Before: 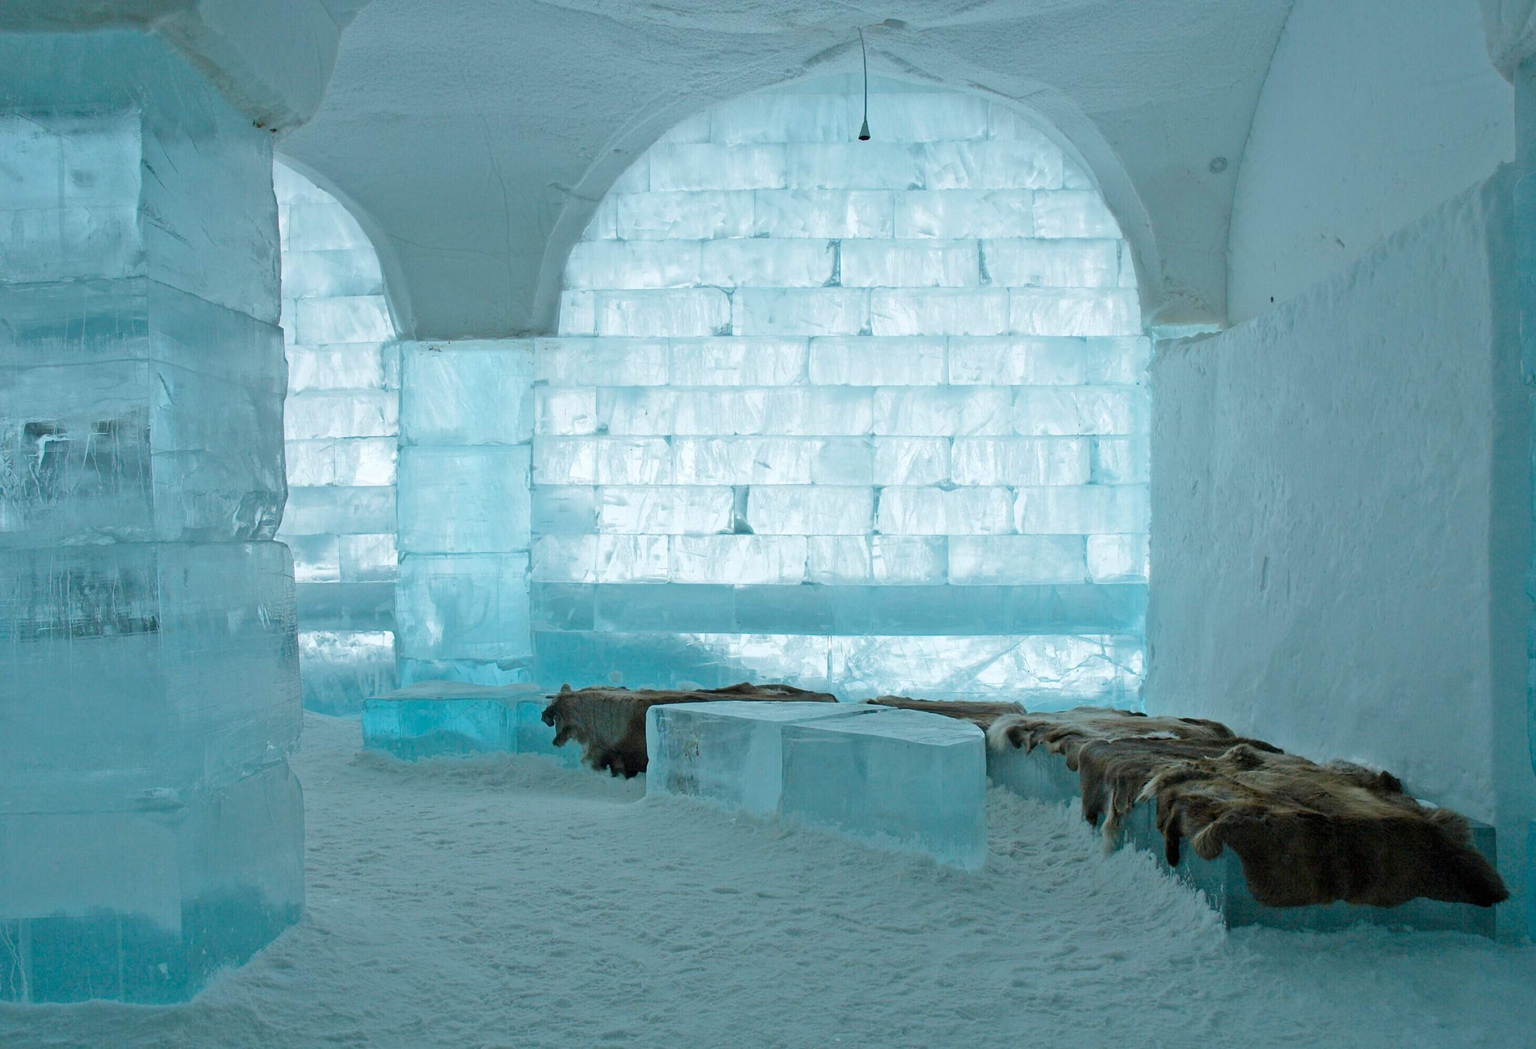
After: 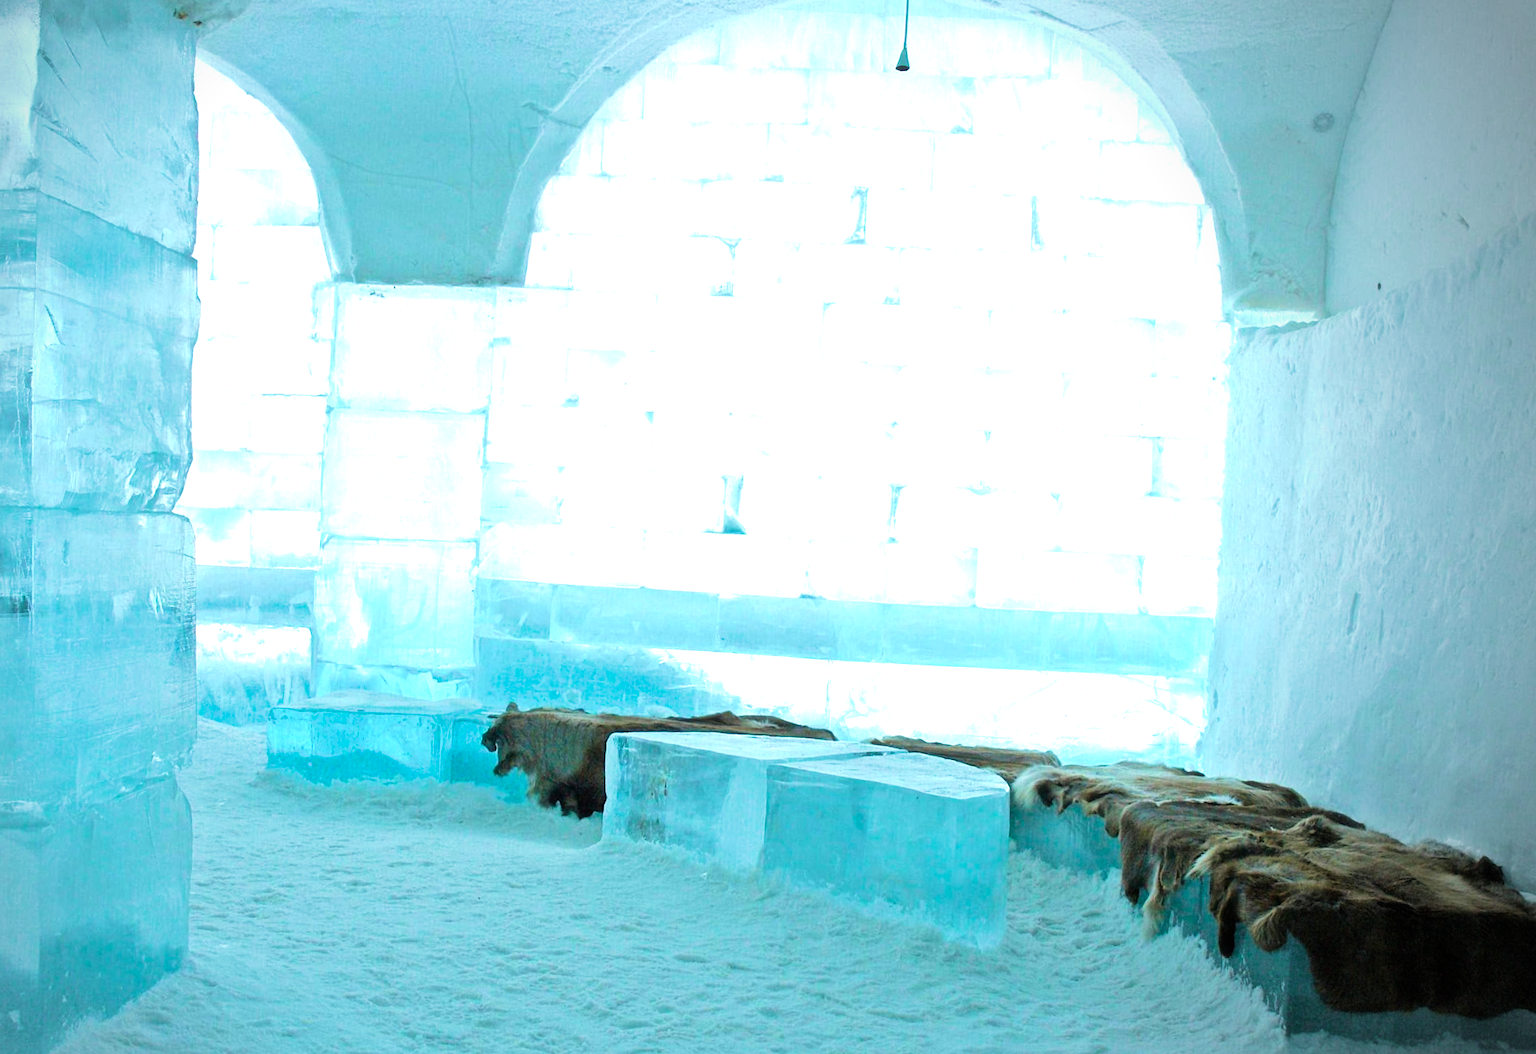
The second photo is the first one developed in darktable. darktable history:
tone equalizer: -8 EV -1.05 EV, -7 EV -1.04 EV, -6 EV -0.834 EV, -5 EV -0.56 EV, -3 EV 0.59 EV, -2 EV 0.85 EV, -1 EV 1.01 EV, +0 EV 1.08 EV
vignetting: center (-0.15, 0.016)
color zones: mix 100.58%
velvia: strength 55.61%
haze removal: strength -0.101, compatibility mode true, adaptive false
crop and rotate: angle -2.95°, left 5.337%, top 5.169%, right 4.782%, bottom 4.479%
